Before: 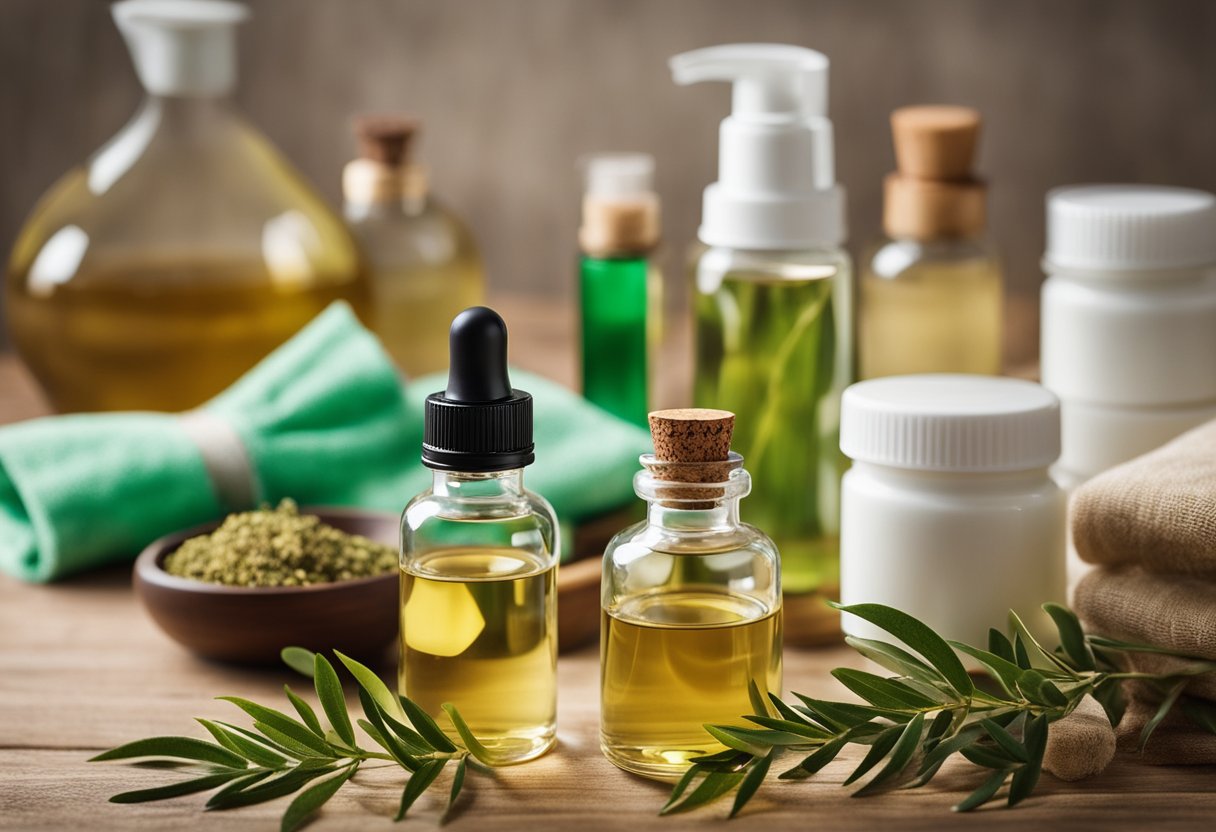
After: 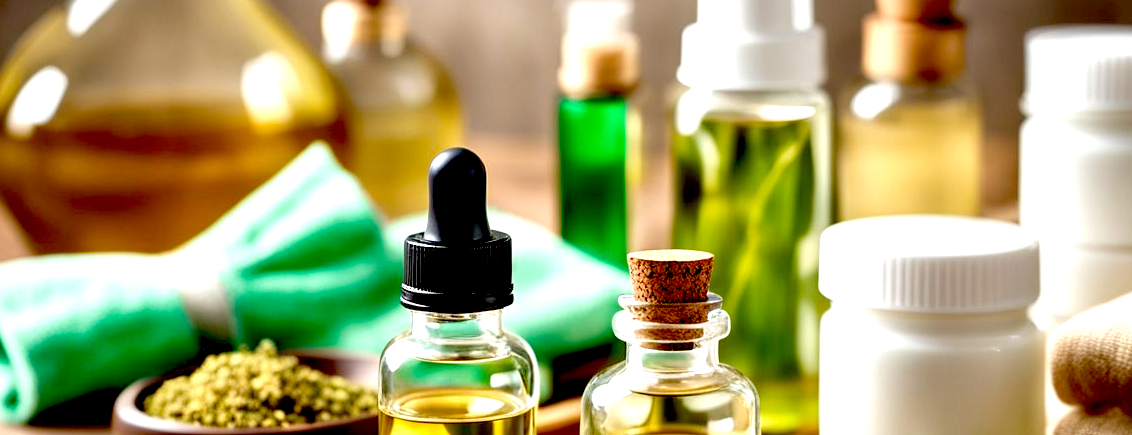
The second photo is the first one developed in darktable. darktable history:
crop: left 1.744%, top 19.225%, right 5.069%, bottom 28.357%
vibrance: on, module defaults
exposure: black level correction 0.035, exposure 0.9 EV, compensate highlight preservation false
